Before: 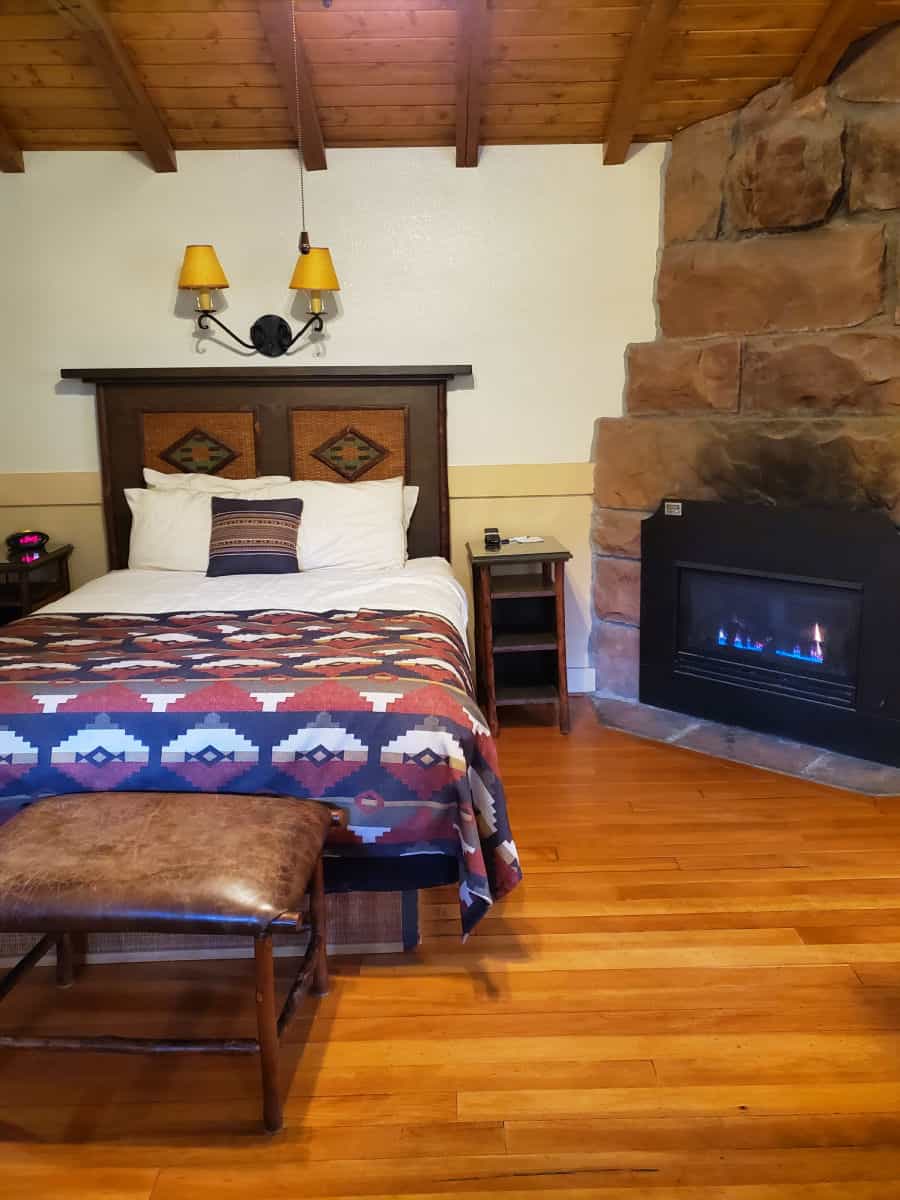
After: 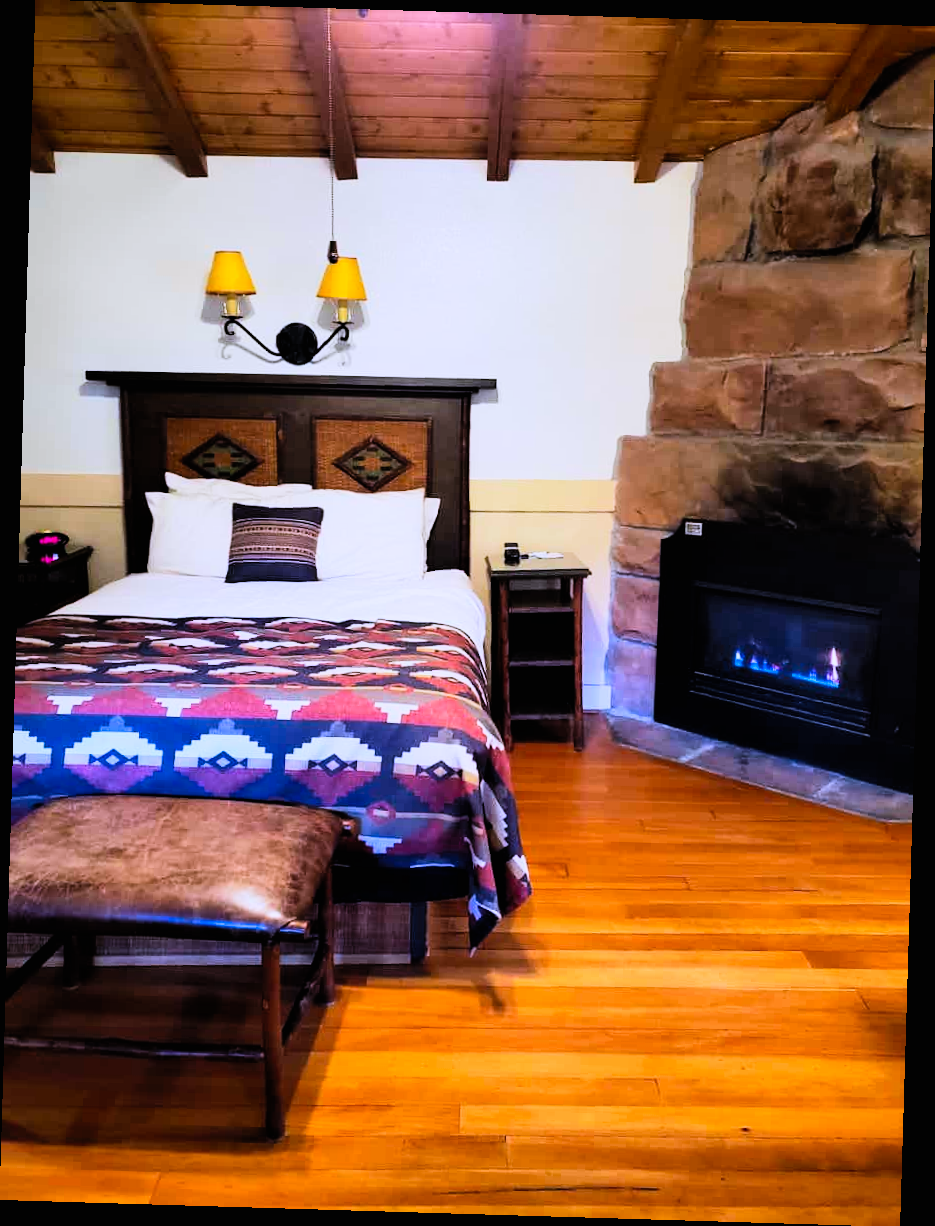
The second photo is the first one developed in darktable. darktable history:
contrast brightness saturation: contrast 0.2, brightness 0.16, saturation 0.22
rotate and perspective: rotation 1.72°, automatic cropping off
color balance: contrast 6.48%, output saturation 113.3%
filmic rgb: black relative exposure -5 EV, hardness 2.88, contrast 1.3, highlights saturation mix -30%
color calibration: illuminant as shot in camera, x 0.379, y 0.396, temperature 4138.76 K
